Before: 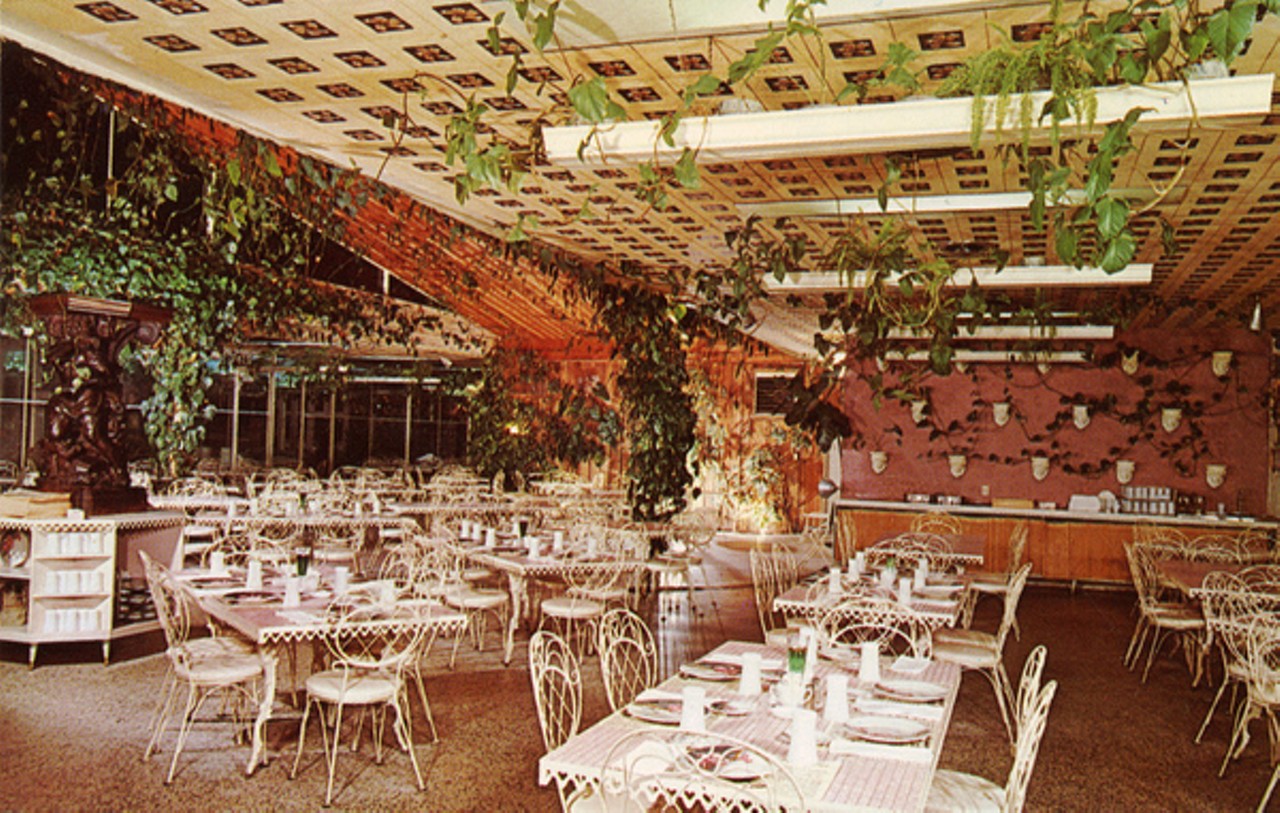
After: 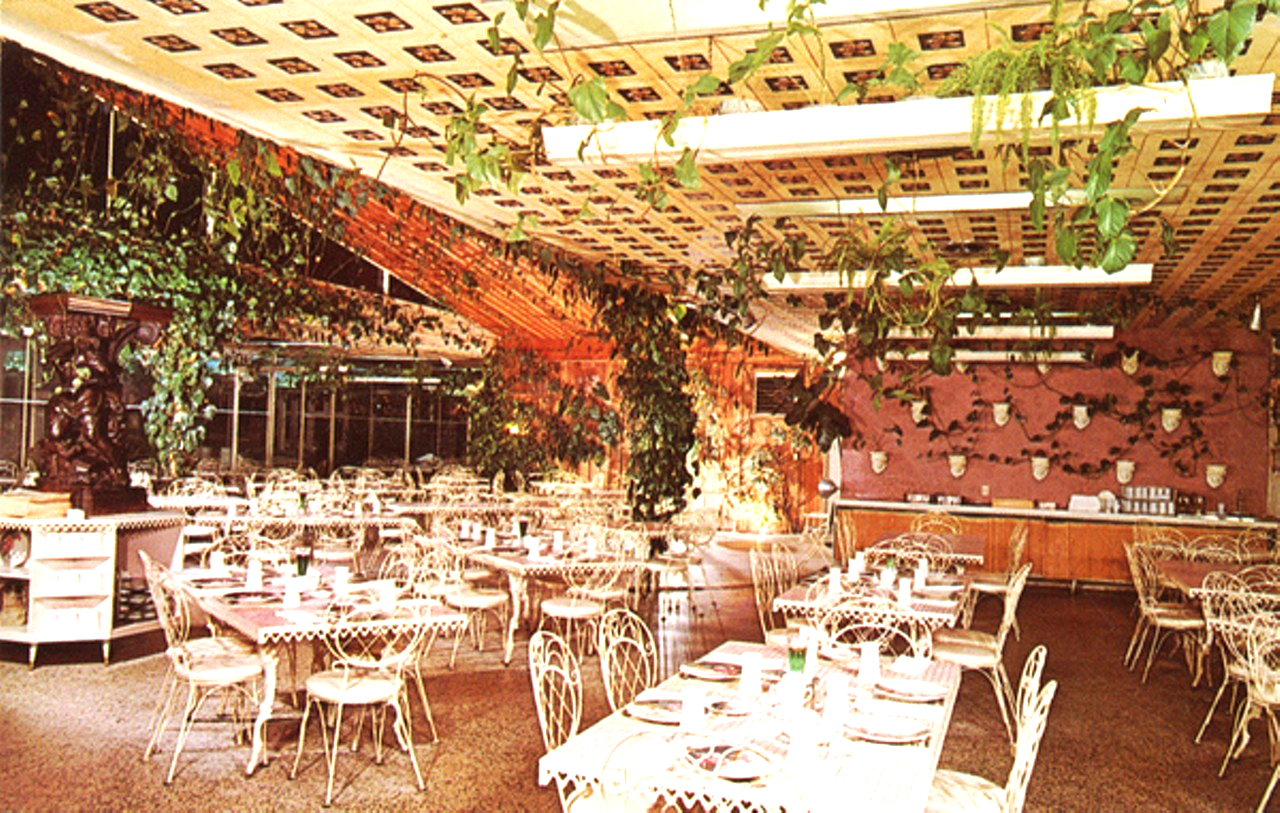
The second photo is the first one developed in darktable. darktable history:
exposure: black level correction 0, exposure 0.894 EV, compensate exposure bias true, compensate highlight preservation false
